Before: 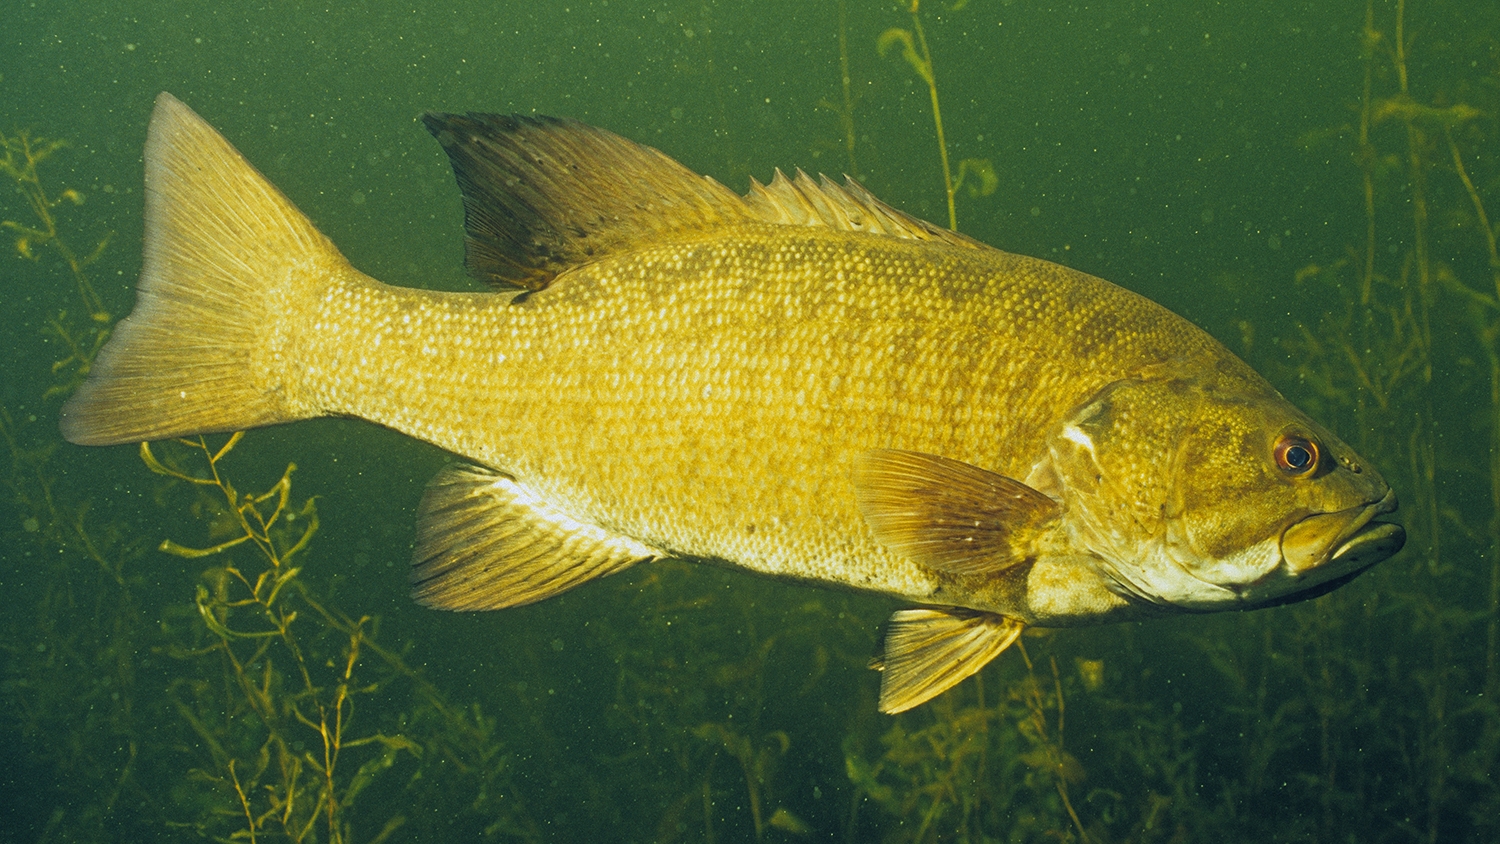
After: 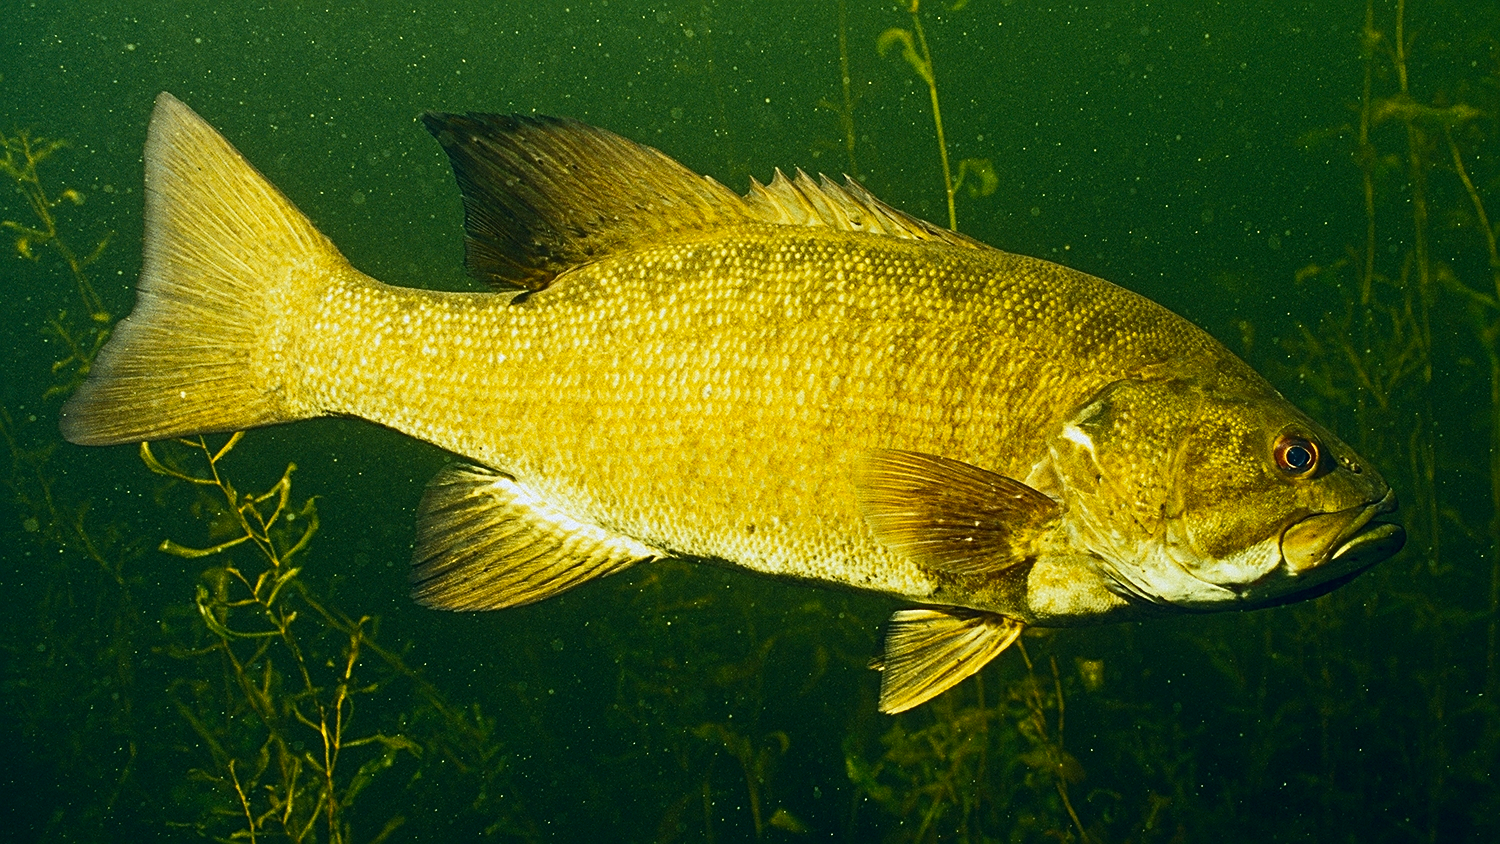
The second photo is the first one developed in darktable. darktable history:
sharpen: on, module defaults
contrast brightness saturation: contrast 0.213, brightness -0.105, saturation 0.206
